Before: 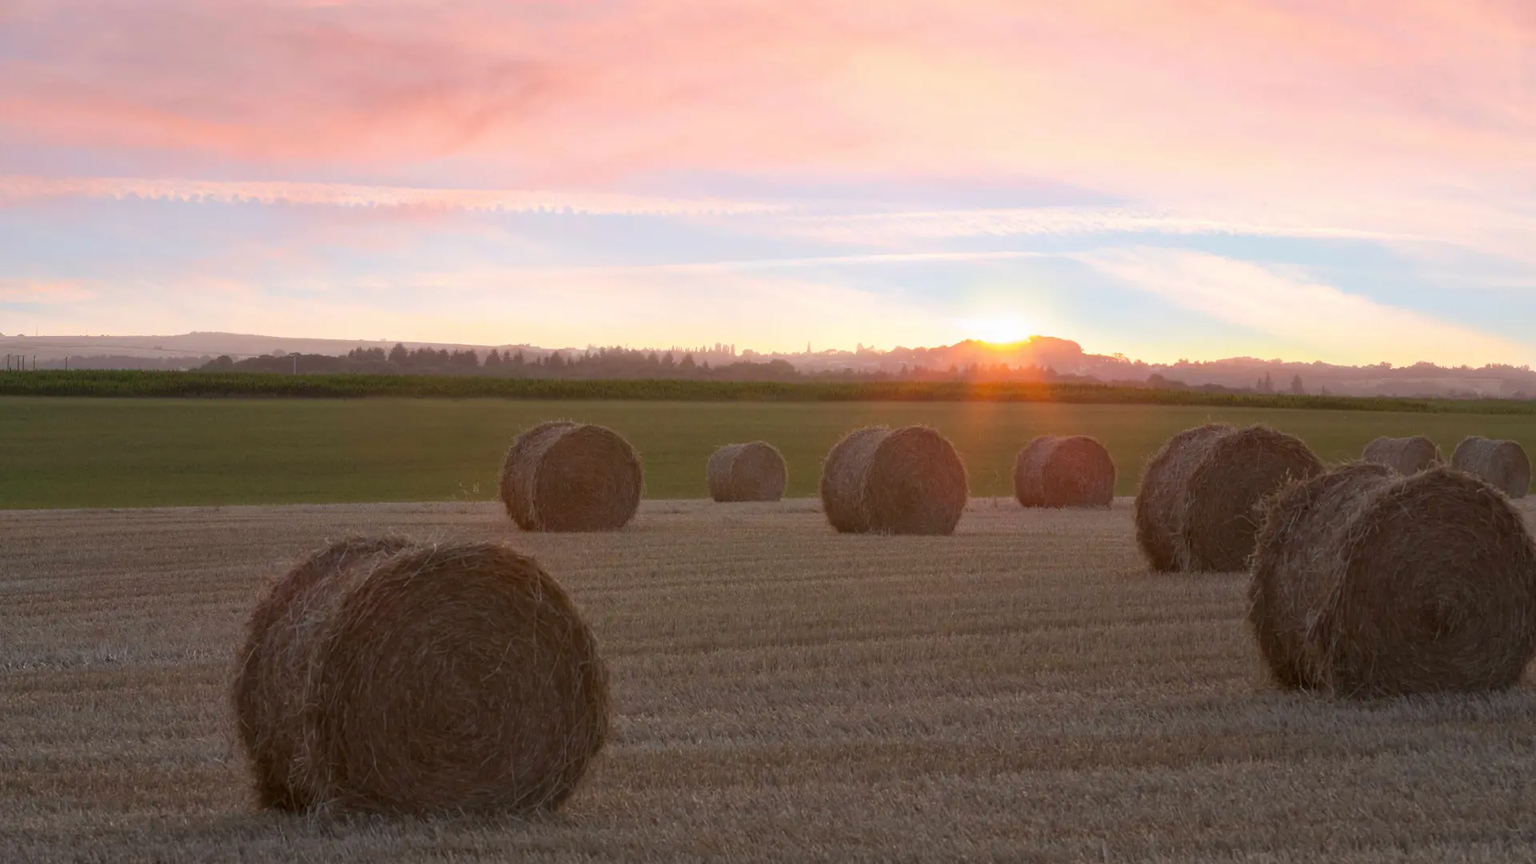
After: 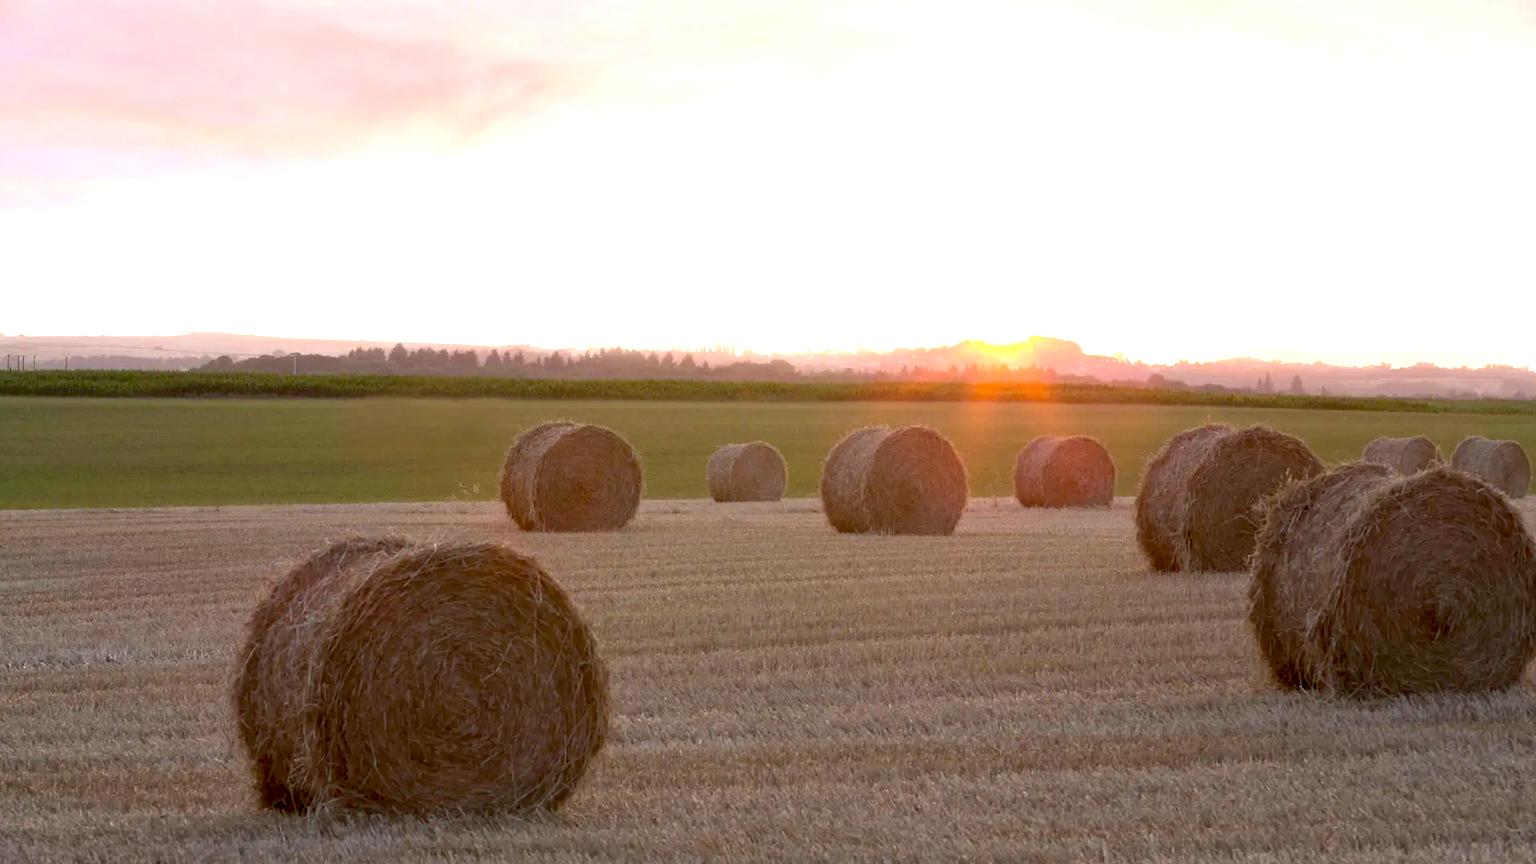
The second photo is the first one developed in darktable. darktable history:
exposure: black level correction 0.008, exposure 0.973 EV, compensate exposure bias true, compensate highlight preservation false
